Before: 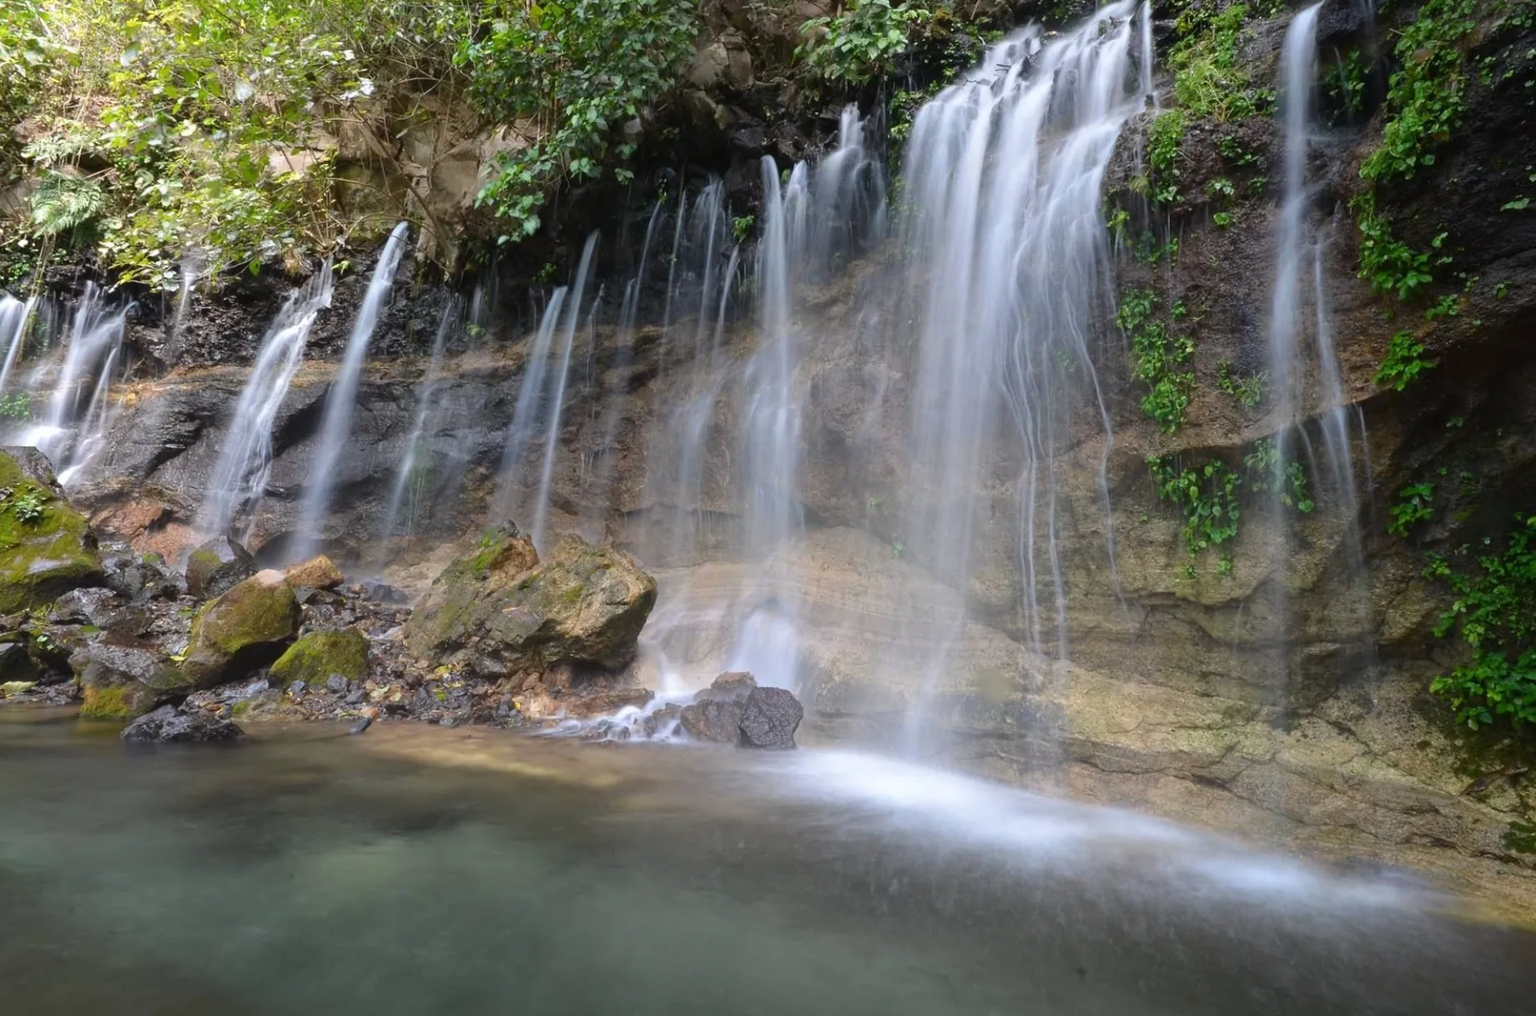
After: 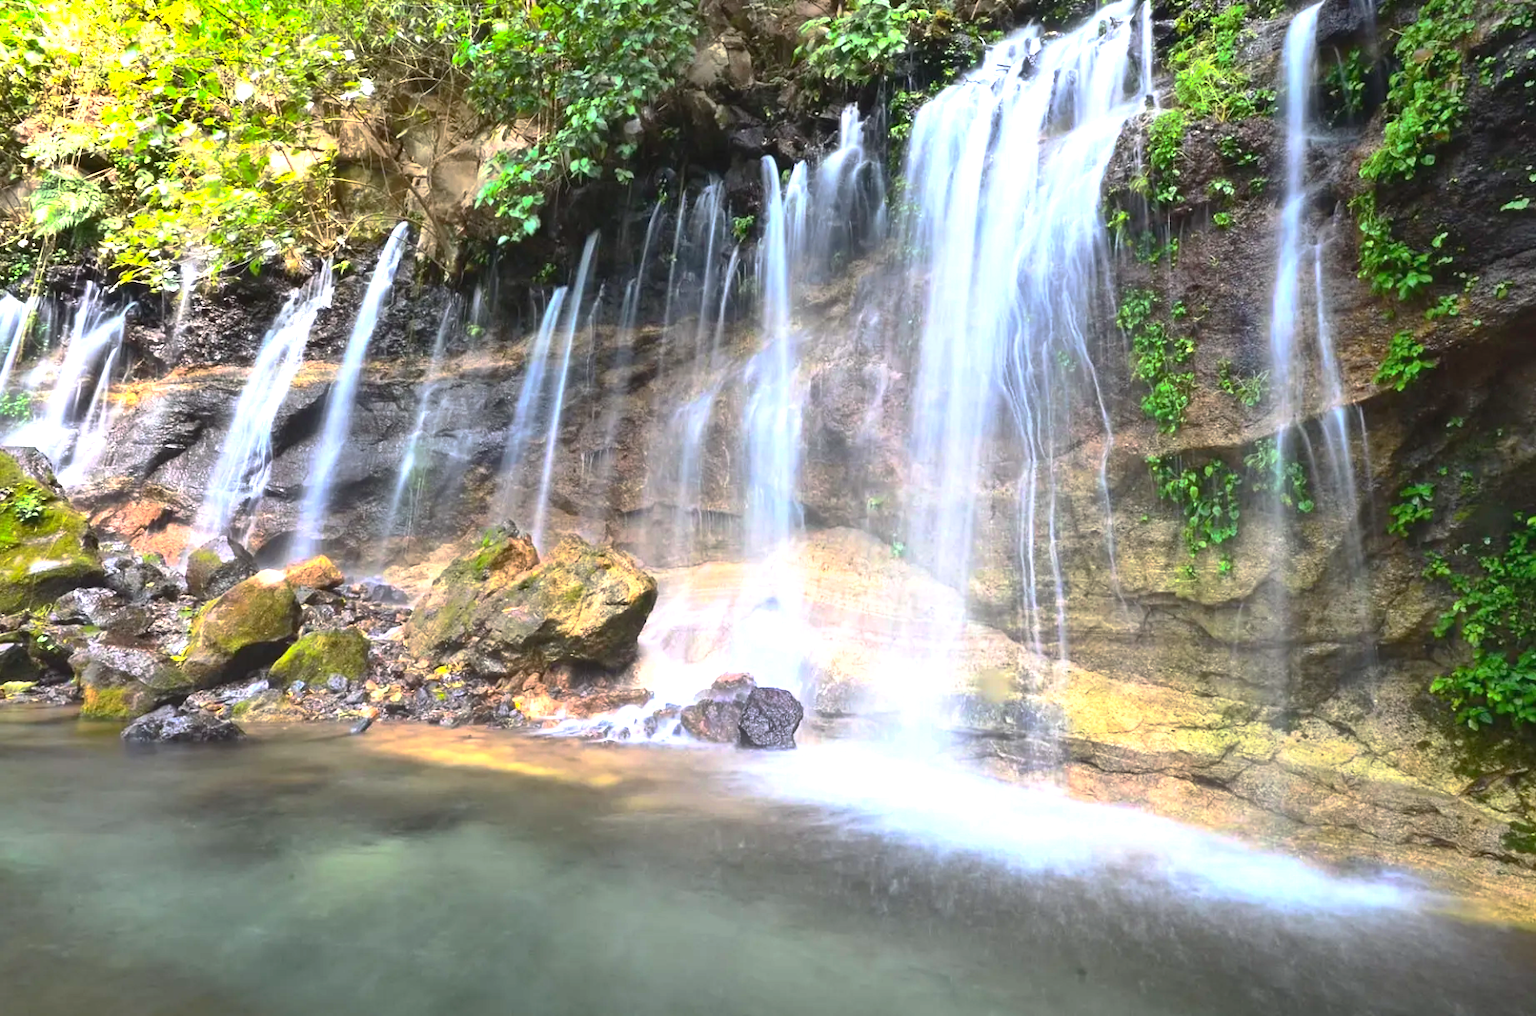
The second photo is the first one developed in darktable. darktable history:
tone equalizer: on, module defaults
base curve: curves: ch0 [(0, 0) (0.595, 0.418) (1, 1)], preserve colors none
exposure: black level correction 0, exposure 1.3 EV, compensate exposure bias true, compensate highlight preservation false
contrast brightness saturation: contrast 0.2, brightness 0.16, saturation 0.22
shadows and highlights: shadows 49, highlights -41, soften with gaussian
